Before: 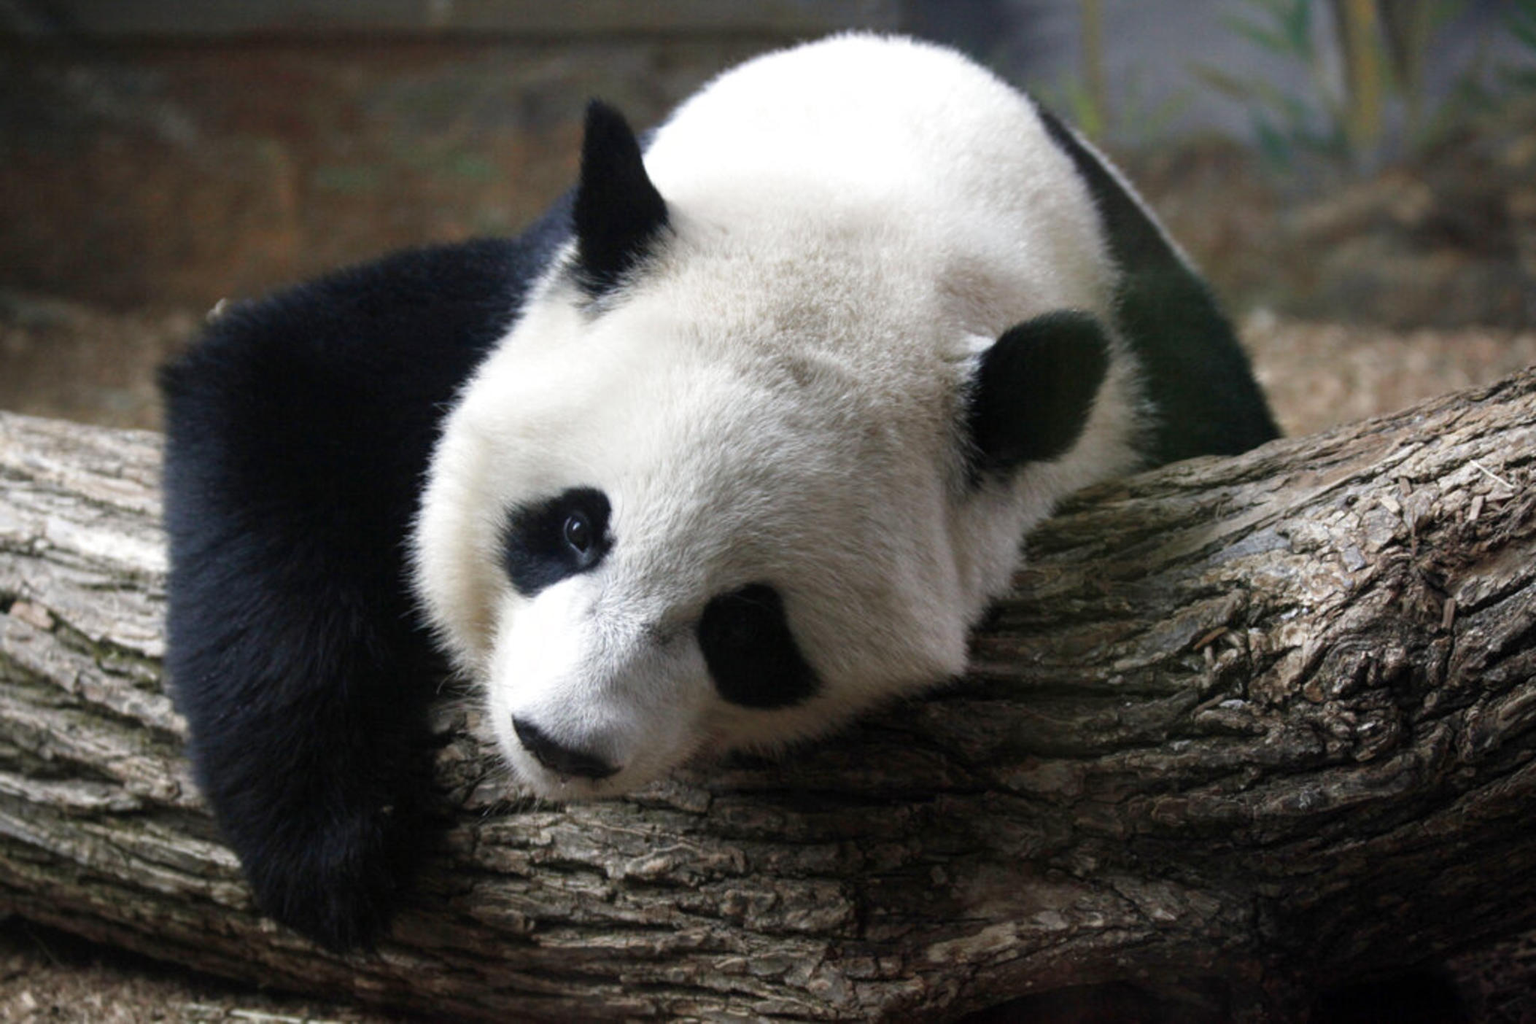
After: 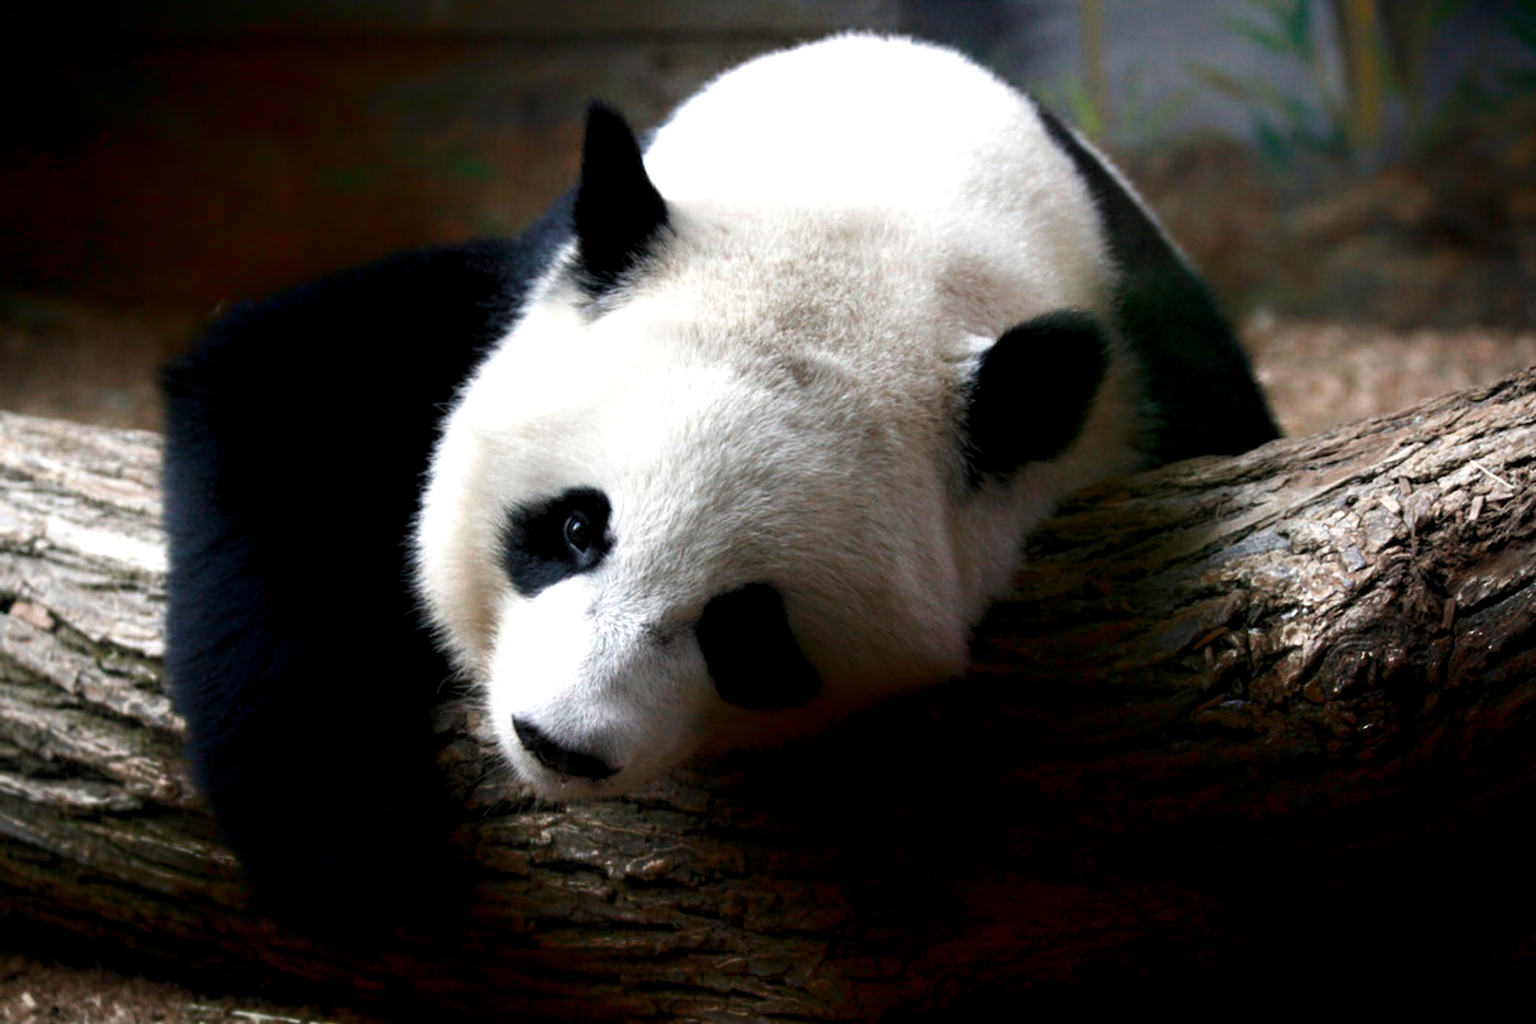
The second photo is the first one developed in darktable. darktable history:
shadows and highlights: shadows -86.28, highlights -36.16, soften with gaussian
levels: gray 59.33%, levels [0.062, 0.494, 0.925]
